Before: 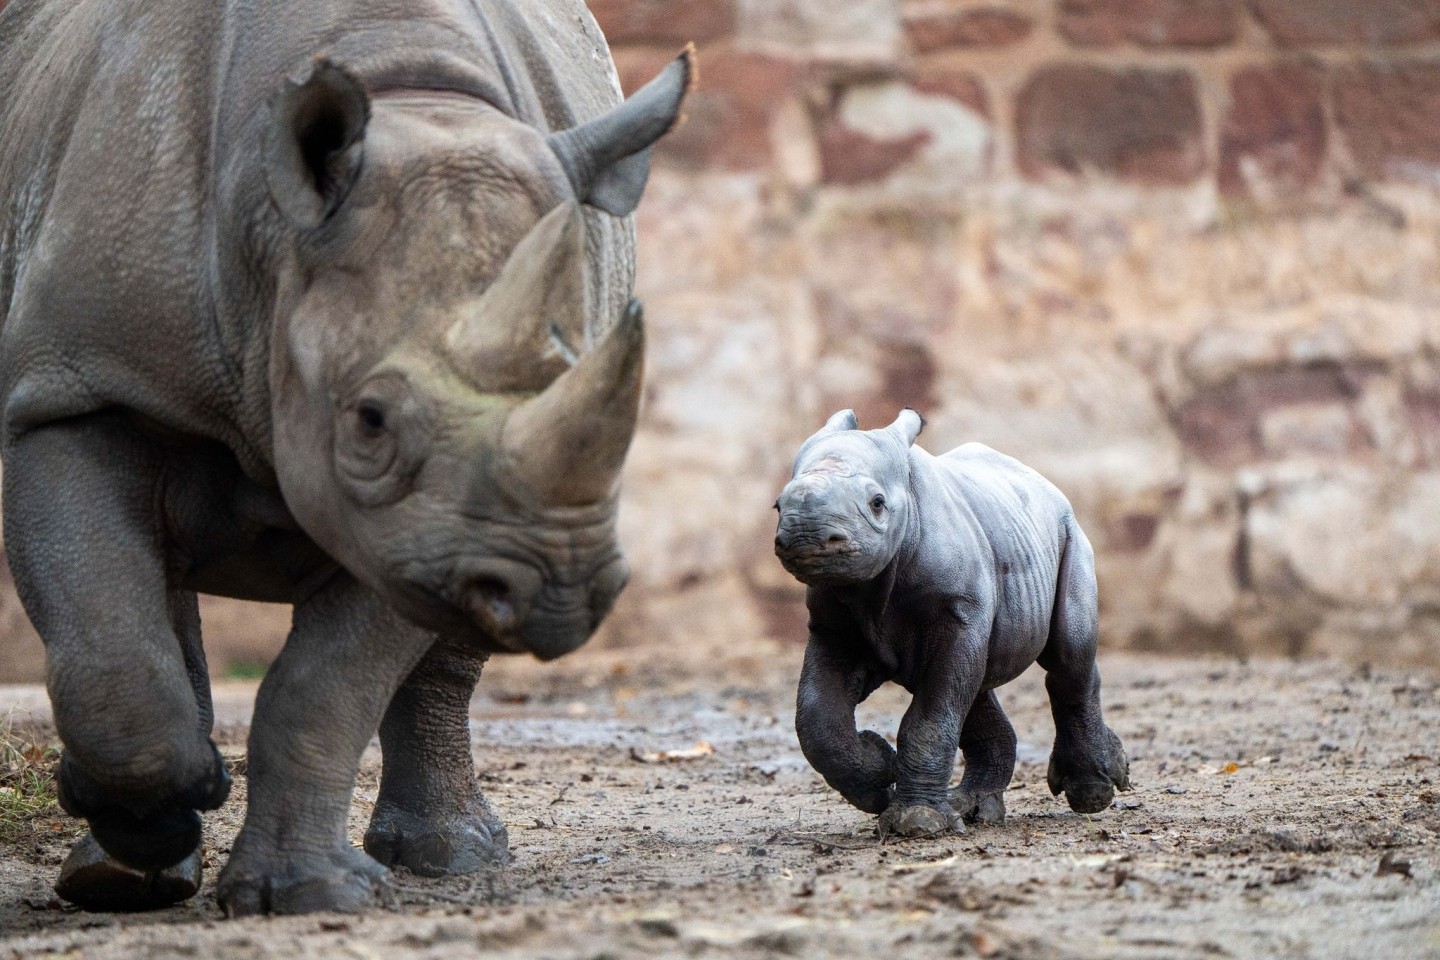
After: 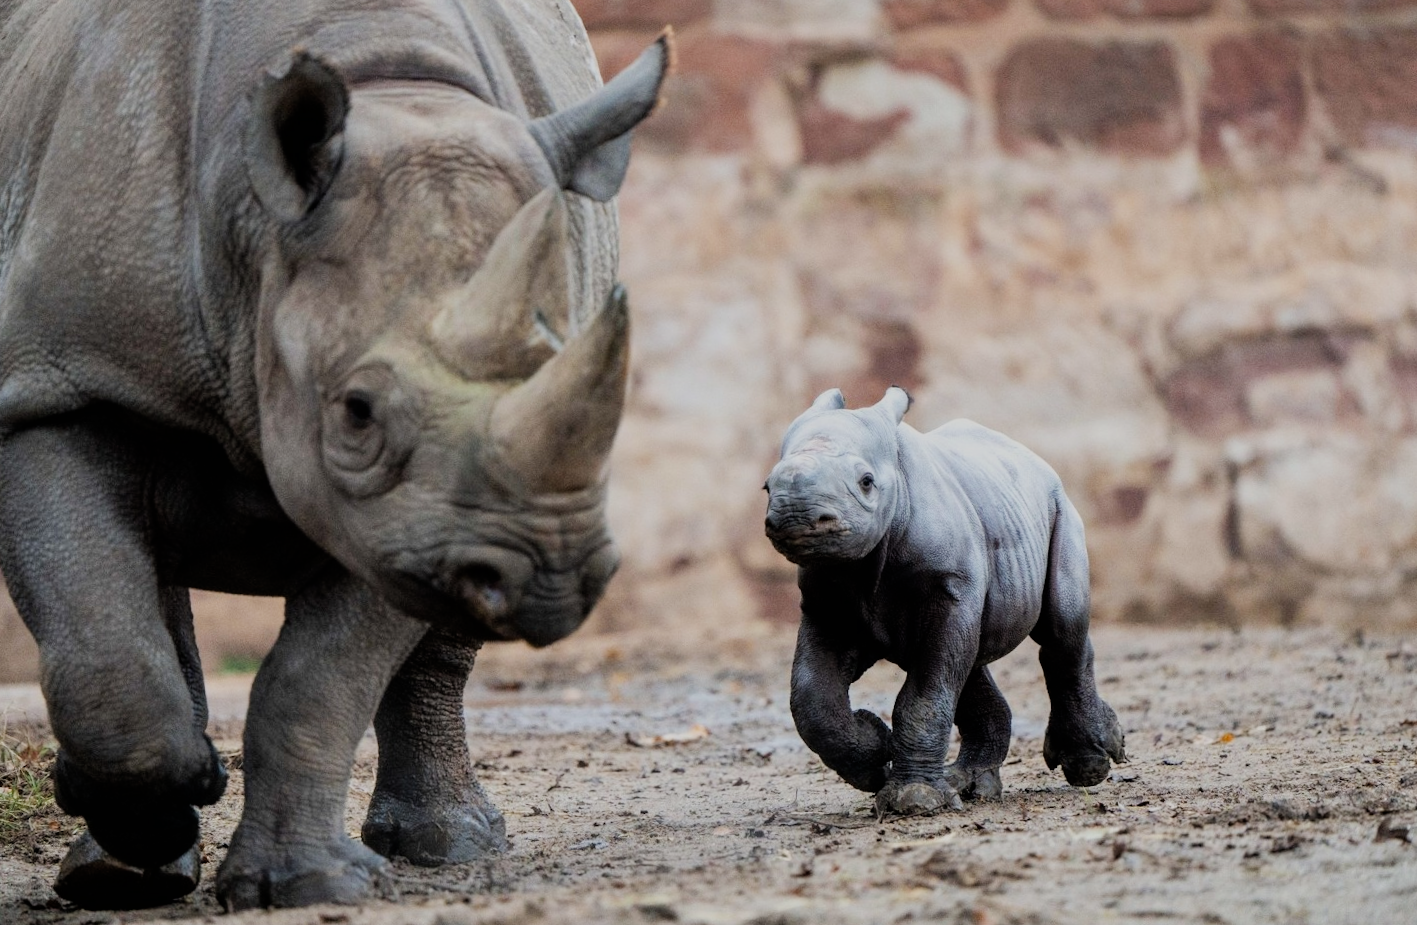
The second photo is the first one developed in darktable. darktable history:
rotate and perspective: rotation -1.42°, crop left 0.016, crop right 0.984, crop top 0.035, crop bottom 0.965
filmic rgb: black relative exposure -7.65 EV, white relative exposure 4.56 EV, hardness 3.61
shadows and highlights: shadows 37.27, highlights -28.18, soften with gaussian
